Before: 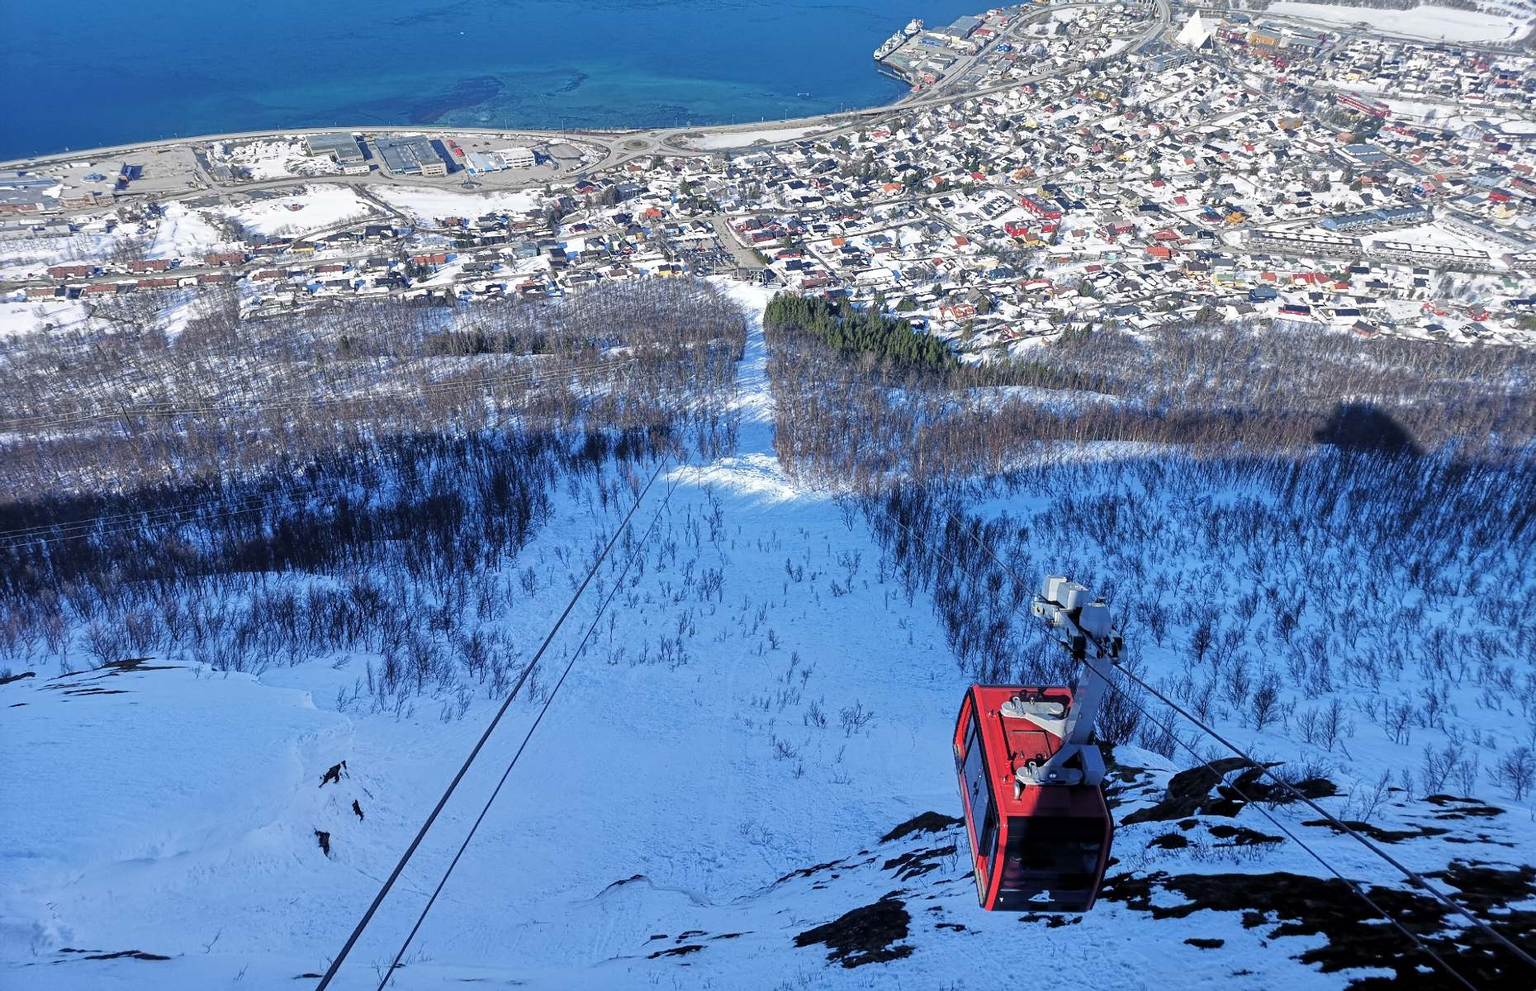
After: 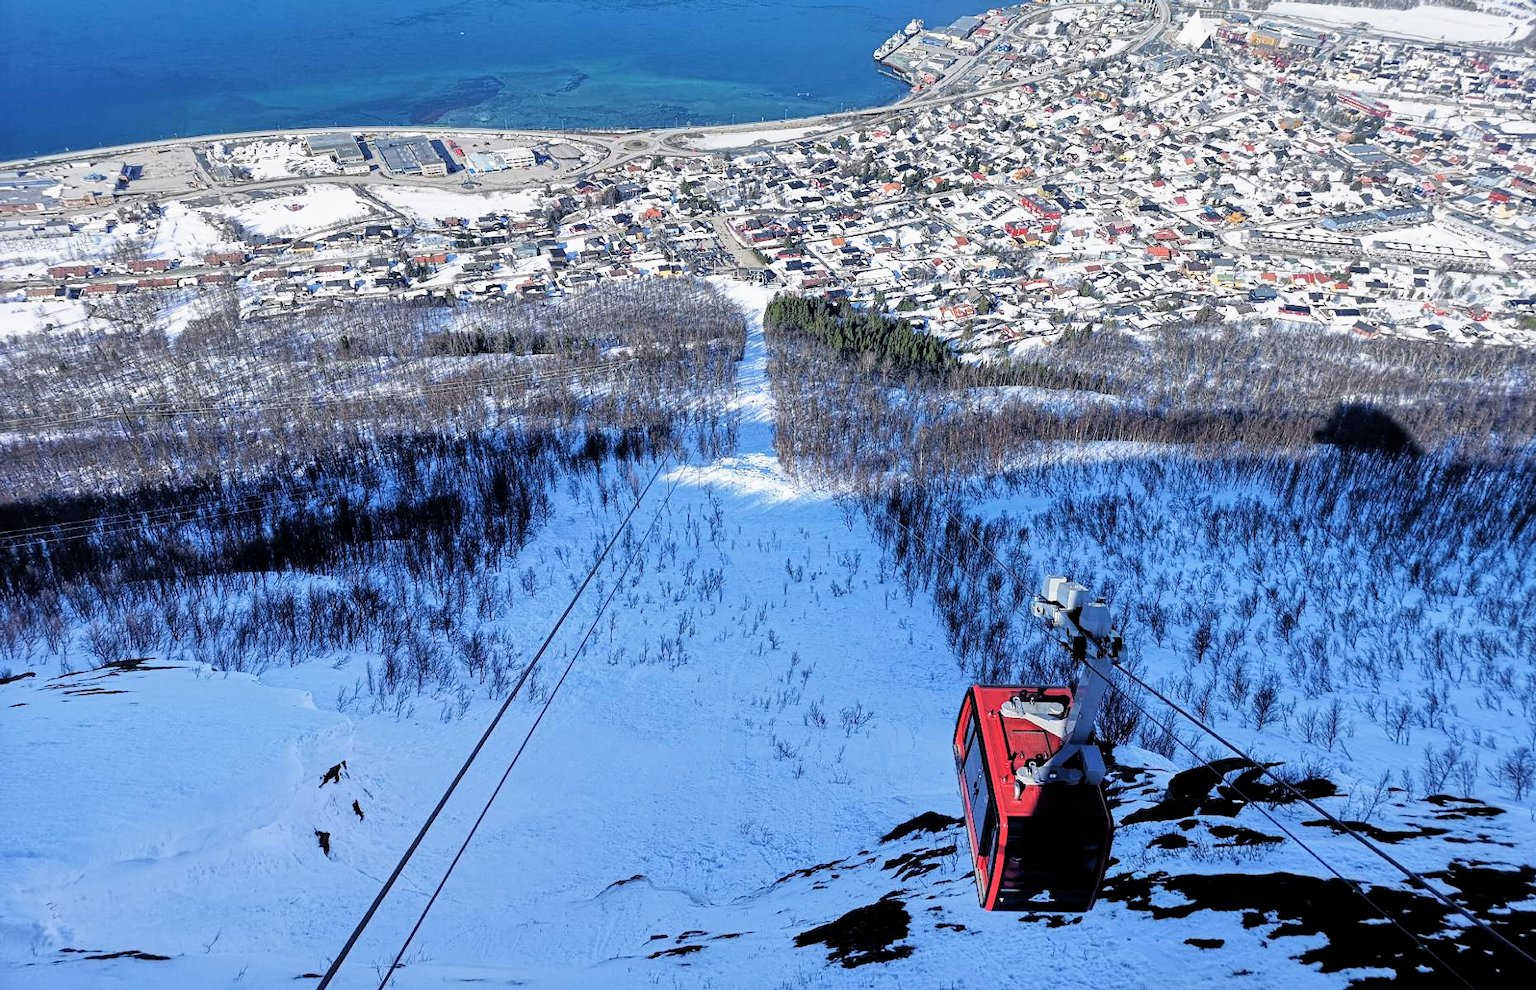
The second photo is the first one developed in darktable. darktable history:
tone curve: curves: ch0 [(0, 0) (0.003, 0.003) (0.011, 0.012) (0.025, 0.026) (0.044, 0.047) (0.069, 0.073) (0.1, 0.105) (0.136, 0.143) (0.177, 0.187) (0.224, 0.237) (0.277, 0.293) (0.335, 0.354) (0.399, 0.422) (0.468, 0.495) (0.543, 0.574) (0.623, 0.659) (0.709, 0.749) (0.801, 0.846) (0.898, 0.932) (1, 1)], preserve colors none
filmic rgb: black relative exposure -4.91 EV, white relative exposure 2.84 EV, hardness 3.7
